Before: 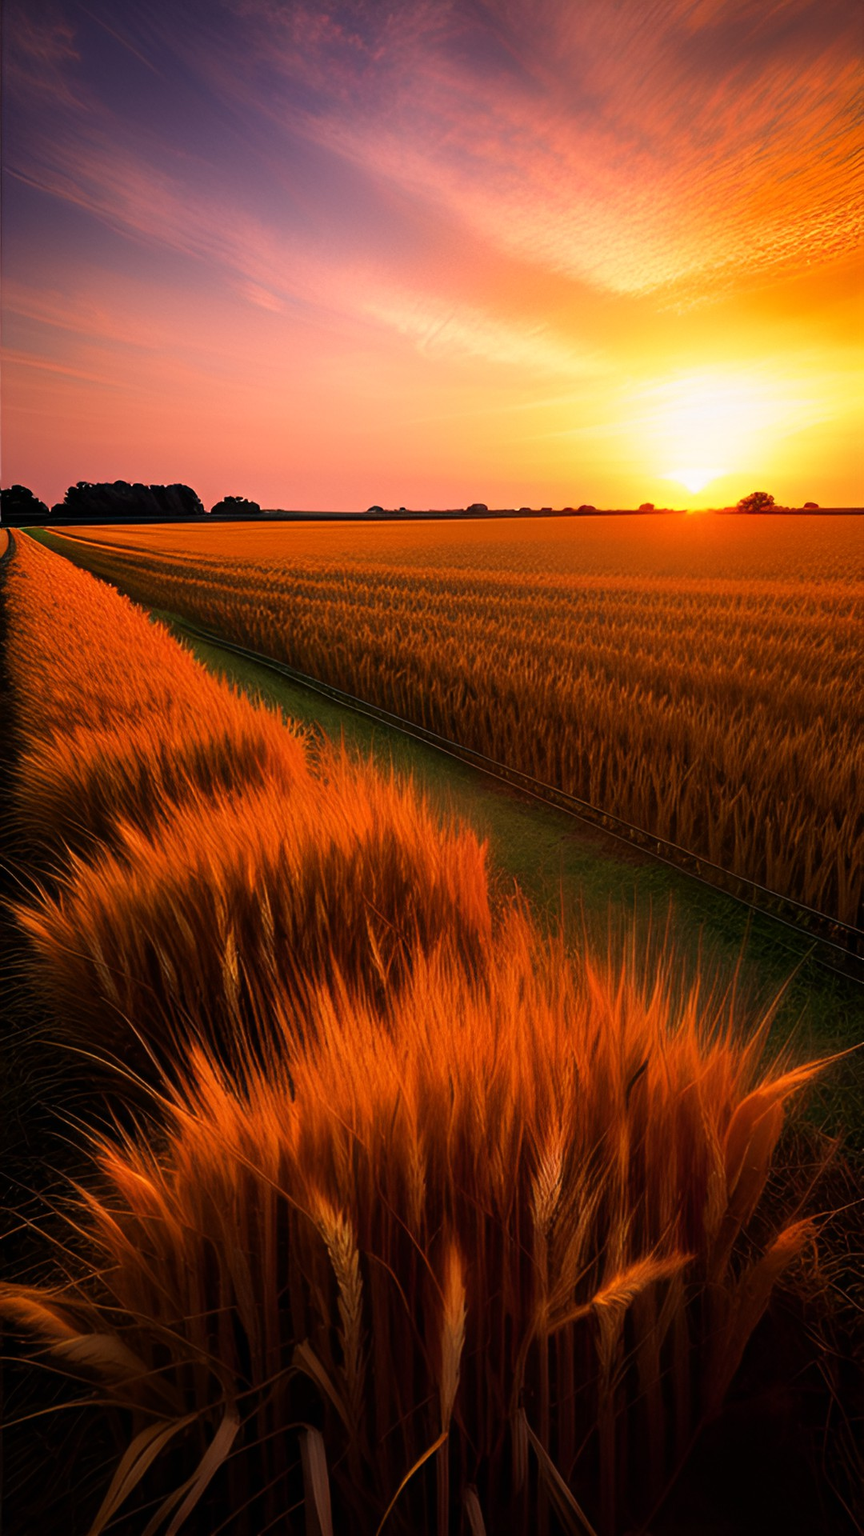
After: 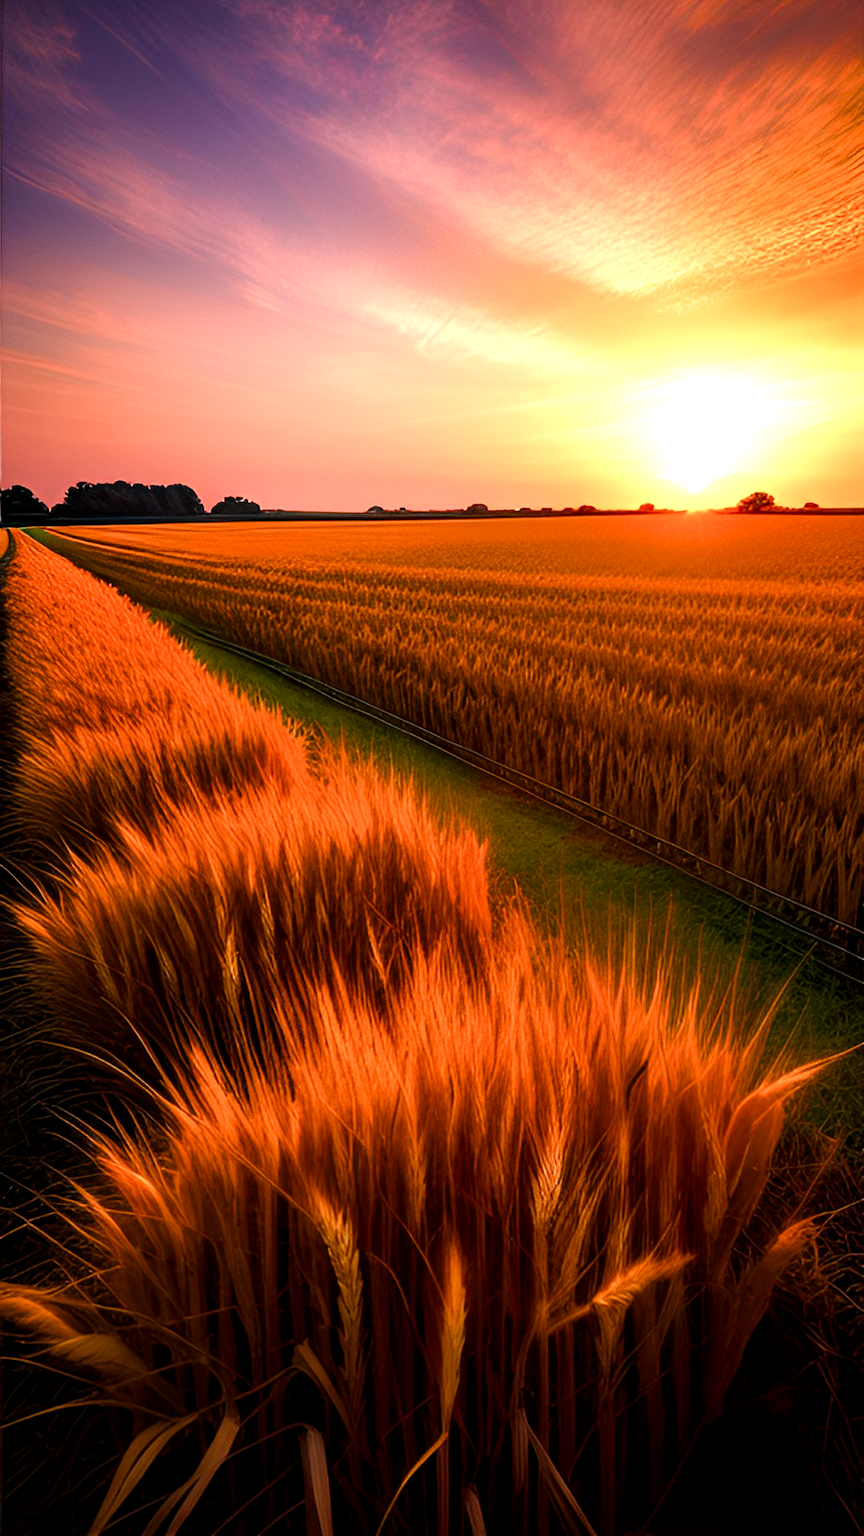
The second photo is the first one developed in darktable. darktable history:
color balance rgb: perceptual saturation grading › global saturation 20%, perceptual saturation grading › highlights -50%, perceptual saturation grading › shadows 30%, perceptual brilliance grading › global brilliance 10%, perceptual brilliance grading › shadows 15%
local contrast: detail 130%
exposure: compensate highlight preservation false
